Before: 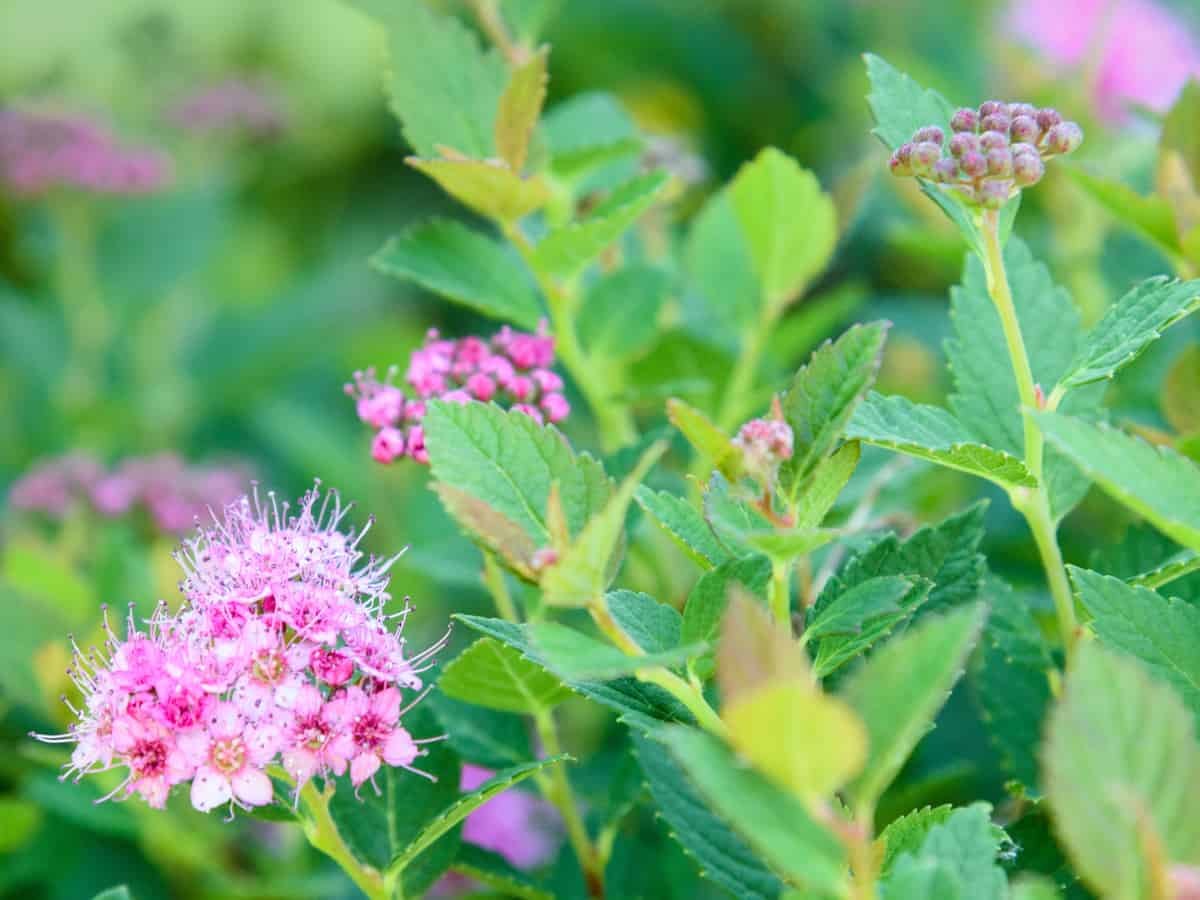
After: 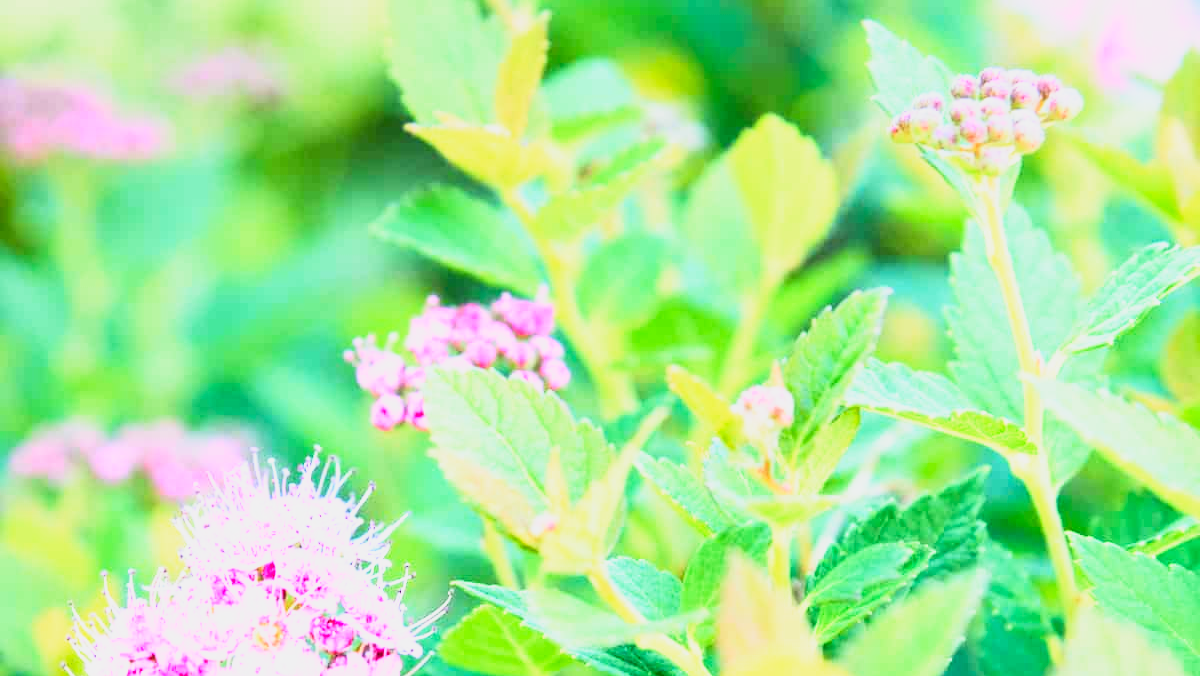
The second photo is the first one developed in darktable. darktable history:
tone curve: curves: ch0 [(0, 0.022) (0.114, 0.088) (0.282, 0.316) (0.446, 0.511) (0.613, 0.693) (0.786, 0.843) (0.999, 0.949)]; ch1 [(0, 0) (0.395, 0.343) (0.463, 0.427) (0.486, 0.474) (0.503, 0.5) (0.535, 0.522) (0.555, 0.546) (0.594, 0.614) (0.755, 0.793) (1, 1)]; ch2 [(0, 0) (0.369, 0.388) (0.449, 0.431) (0.501, 0.5) (0.528, 0.517) (0.561, 0.598) (0.697, 0.721) (1, 1)], color space Lab, linked channels, preserve colors none
crop: top 3.705%, bottom 21.104%
base curve: curves: ch0 [(0, 0) (0.495, 0.917) (1, 1)], preserve colors none
